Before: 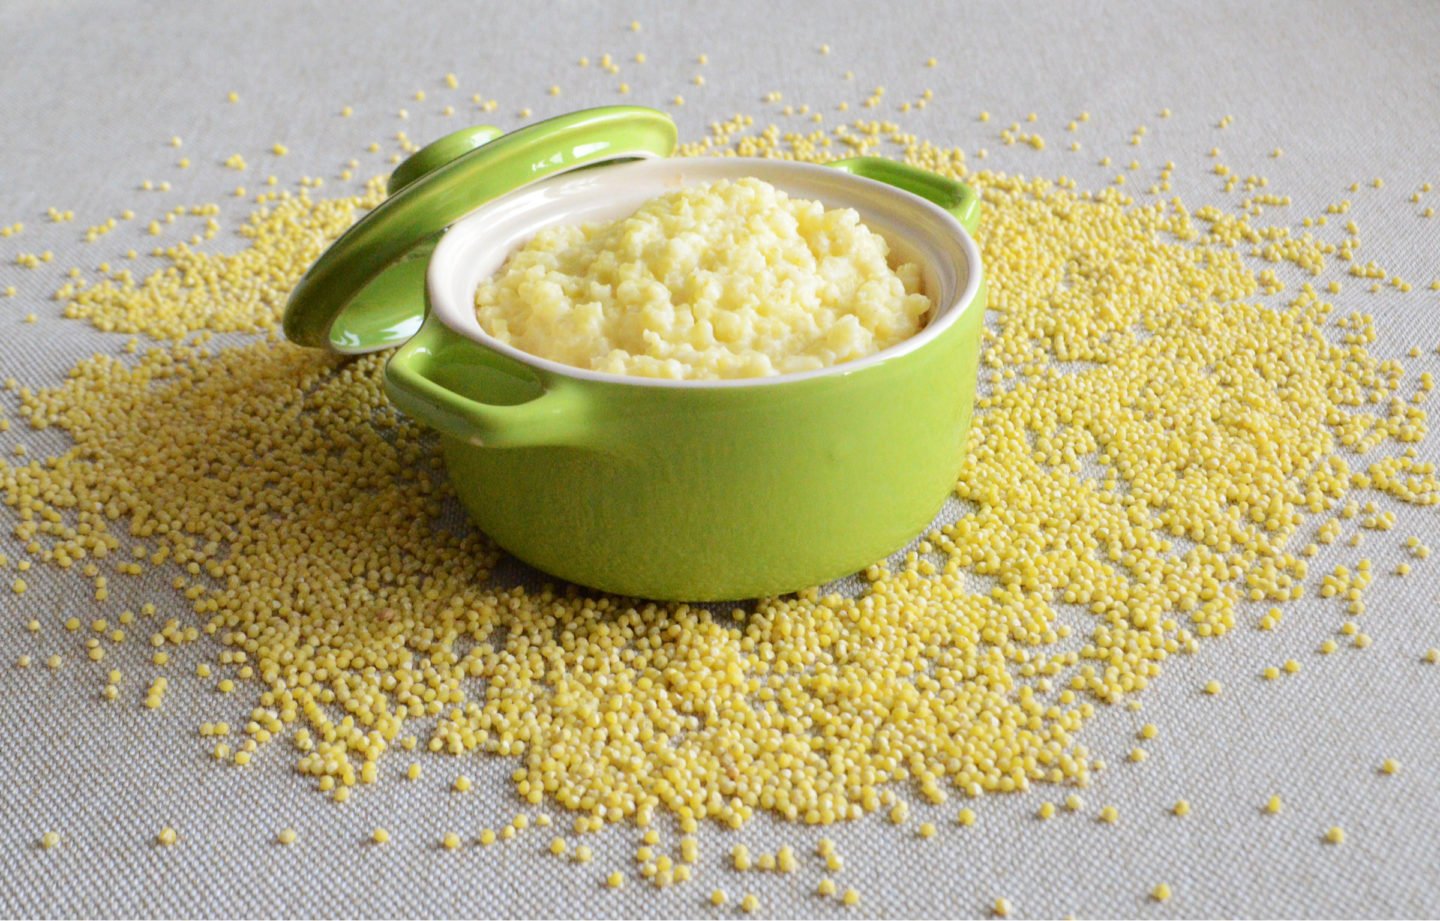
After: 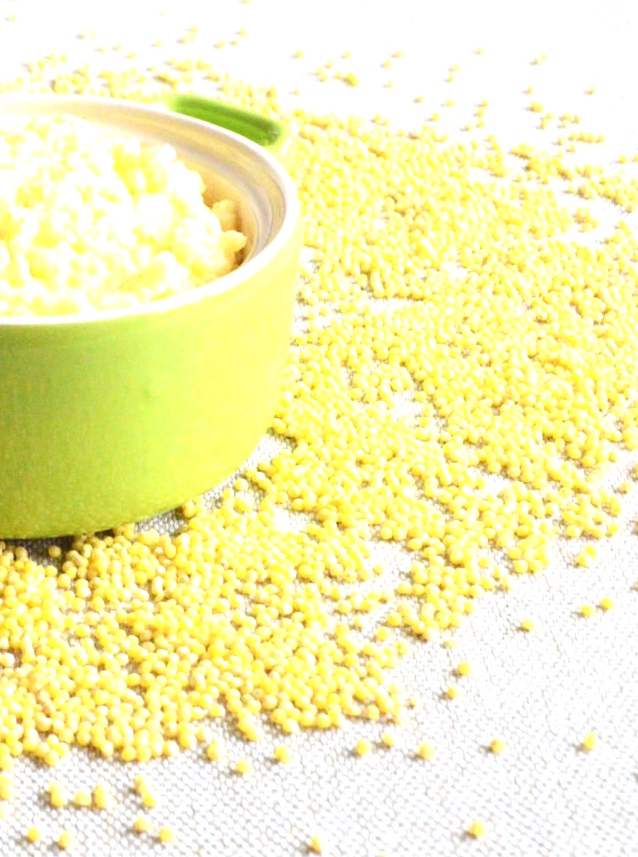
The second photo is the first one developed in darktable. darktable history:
crop: left 47.532%, top 6.844%, right 8.094%
color zones: curves: ch0 [(0.25, 0.5) (0.423, 0.5) (0.443, 0.5) (0.521, 0.756) (0.568, 0.5) (0.576, 0.5) (0.75, 0.5)]; ch1 [(0.25, 0.5) (0.423, 0.5) (0.443, 0.5) (0.539, 0.873) (0.624, 0.565) (0.631, 0.5) (0.75, 0.5)]
exposure: black level correction 0, exposure 1.001 EV, compensate highlight preservation false
